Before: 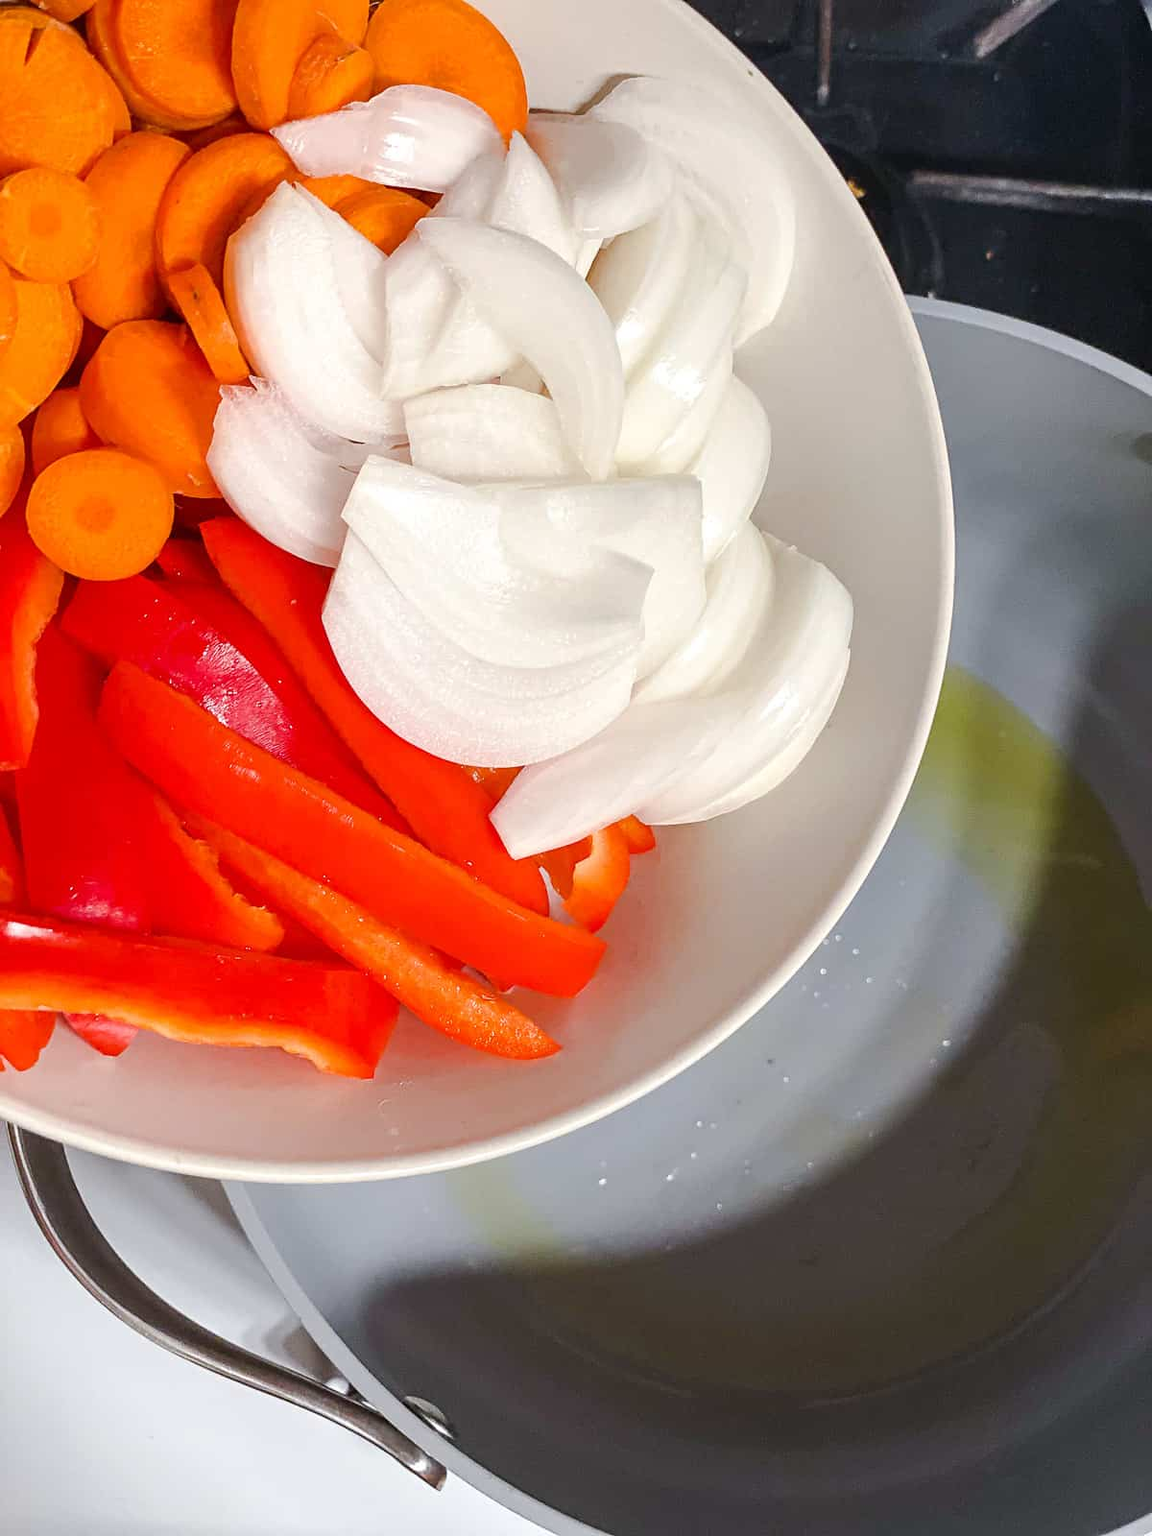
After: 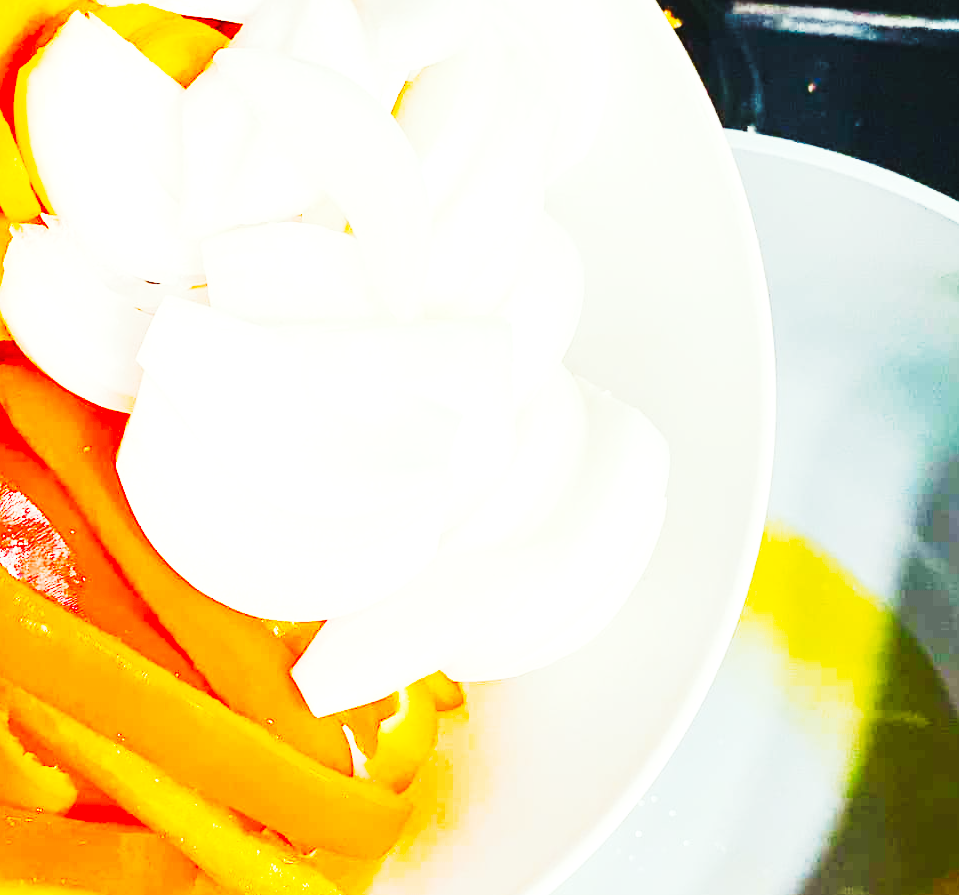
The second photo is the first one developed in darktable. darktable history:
base curve: curves: ch0 [(0, 0) (0.036, 0.025) (0.121, 0.166) (0.206, 0.329) (0.605, 0.79) (1, 1)], preserve colors none
color balance rgb: shadows lift › luminance -7.928%, shadows lift › chroma 2.1%, shadows lift › hue 168.15°, highlights gain › luminance 15.177%, highlights gain › chroma 6.949%, highlights gain › hue 128.6°, global offset › luminance 0.276%, linear chroma grading › global chroma 15.253%, perceptual saturation grading › global saturation 25.22%, perceptual brilliance grading › global brilliance 11.793%
tone curve: curves: ch0 [(0, 0) (0.003, 0.004) (0.011, 0.015) (0.025, 0.034) (0.044, 0.061) (0.069, 0.095) (0.1, 0.137) (0.136, 0.187) (0.177, 0.244) (0.224, 0.308) (0.277, 0.415) (0.335, 0.532) (0.399, 0.642) (0.468, 0.747) (0.543, 0.829) (0.623, 0.886) (0.709, 0.924) (0.801, 0.951) (0.898, 0.975) (1, 1)], preserve colors none
crop: left 18.313%, top 11.128%, right 1.758%, bottom 32.918%
